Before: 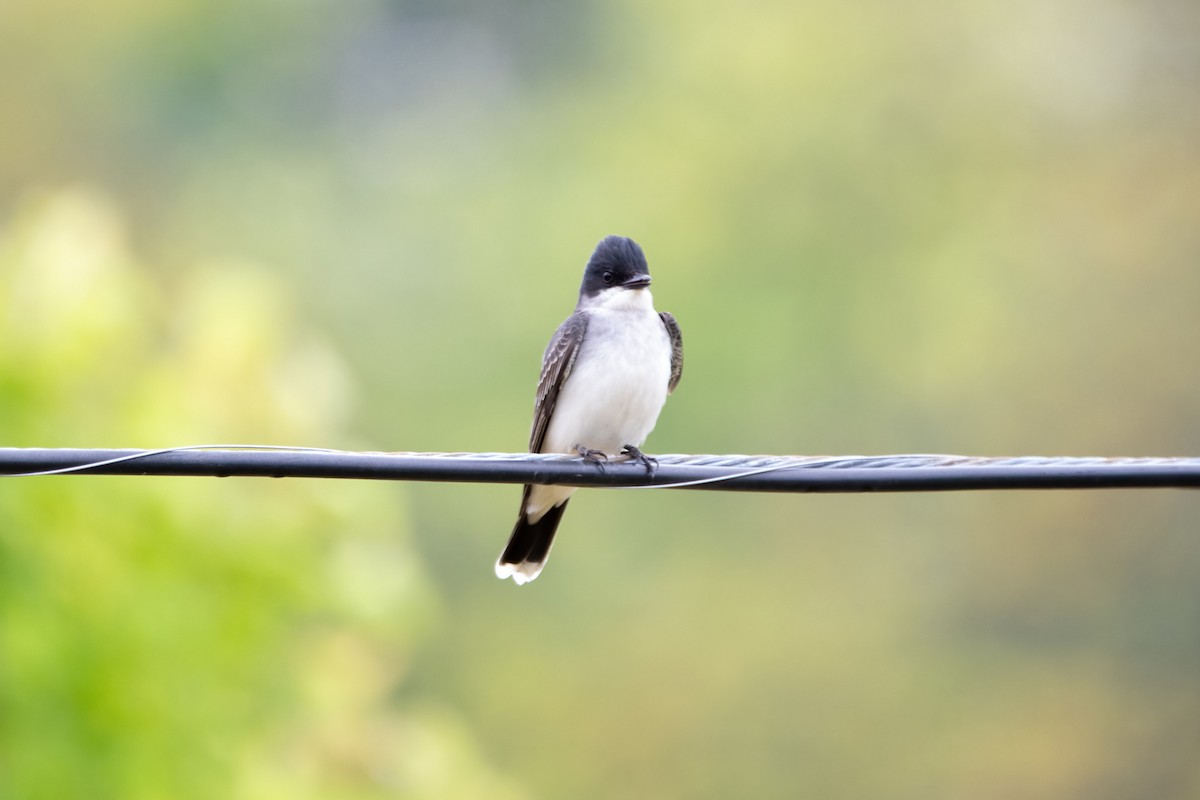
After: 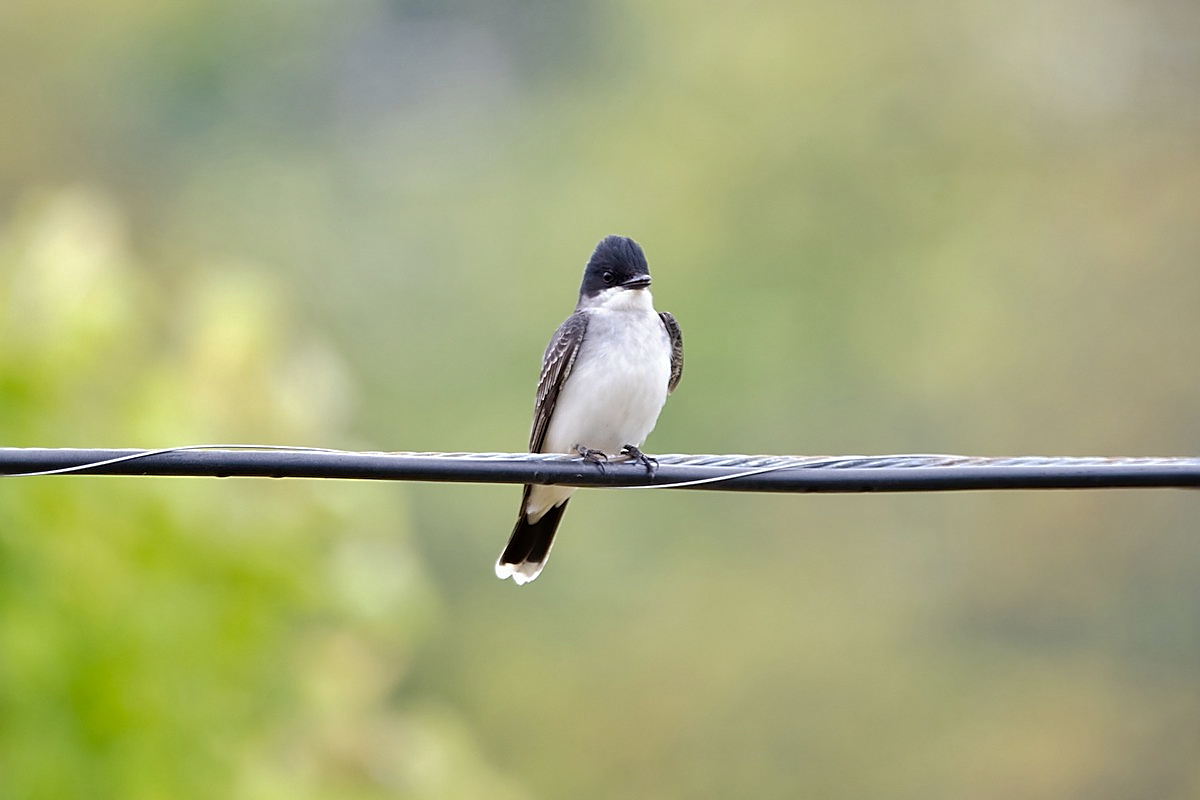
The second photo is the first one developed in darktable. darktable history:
shadows and highlights: shadows 6.05, soften with gaussian
sharpen: radius 1.359, amount 1.265, threshold 0.73
base curve: curves: ch0 [(0, 0) (0.235, 0.266) (0.503, 0.496) (0.786, 0.72) (1, 1)], preserve colors none
